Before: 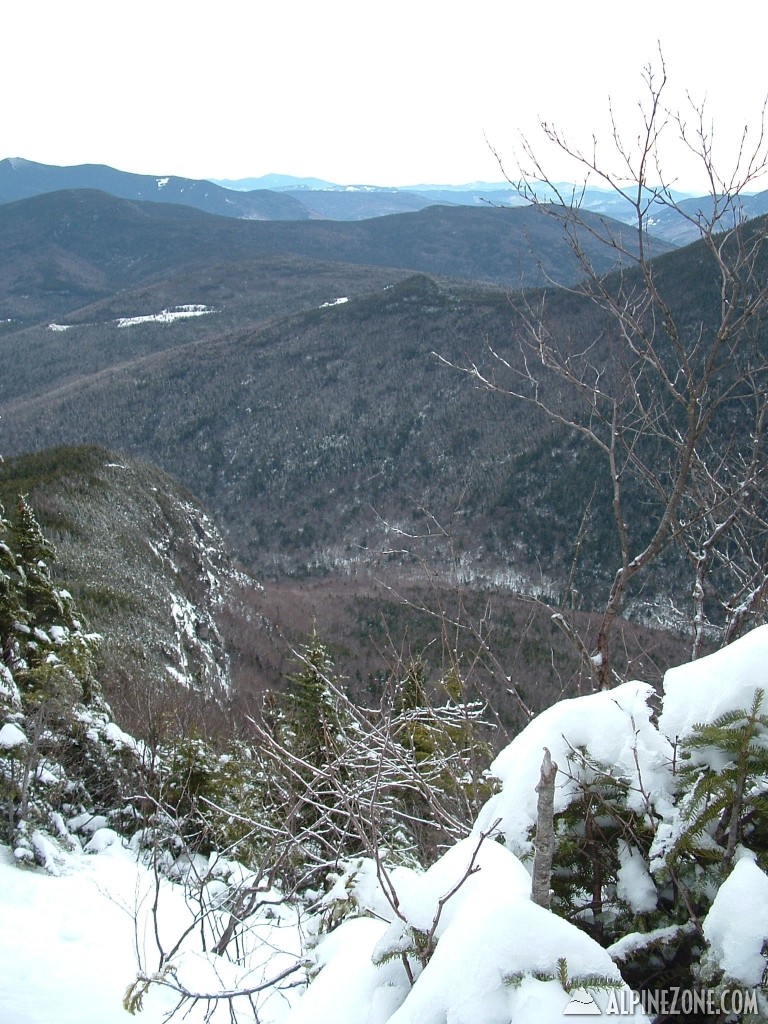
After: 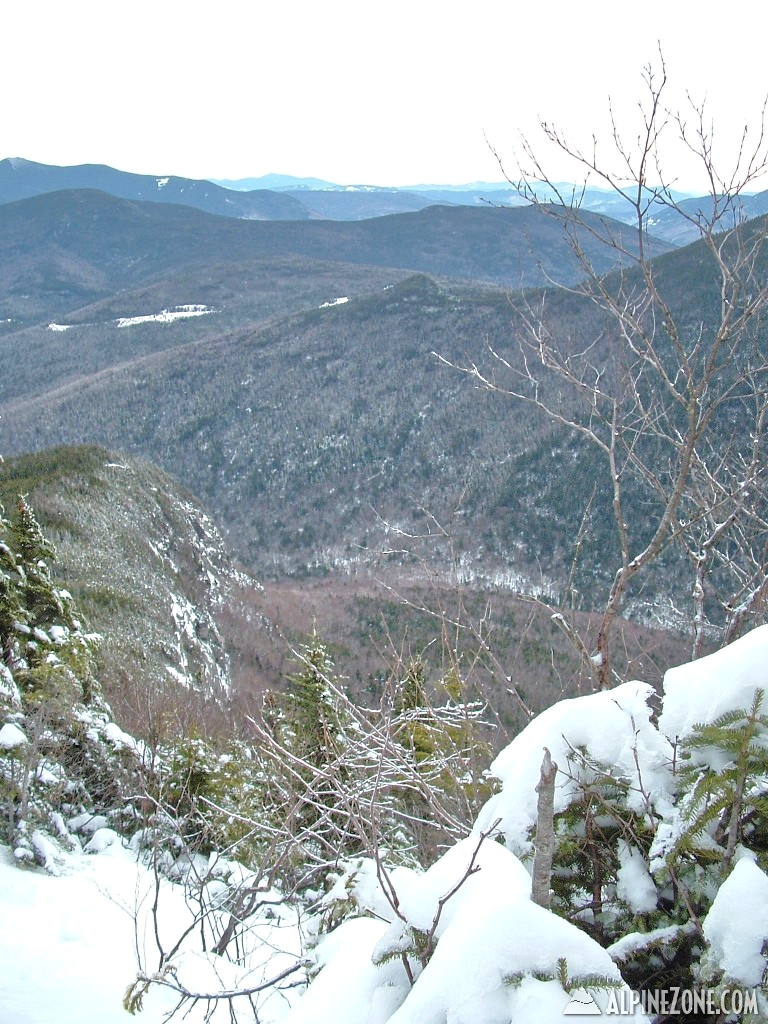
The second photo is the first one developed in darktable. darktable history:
tone equalizer: -7 EV 0.151 EV, -6 EV 0.622 EV, -5 EV 1.19 EV, -4 EV 1.33 EV, -3 EV 1.14 EV, -2 EV 0.6 EV, -1 EV 0.153 EV, luminance estimator HSV value / RGB max
